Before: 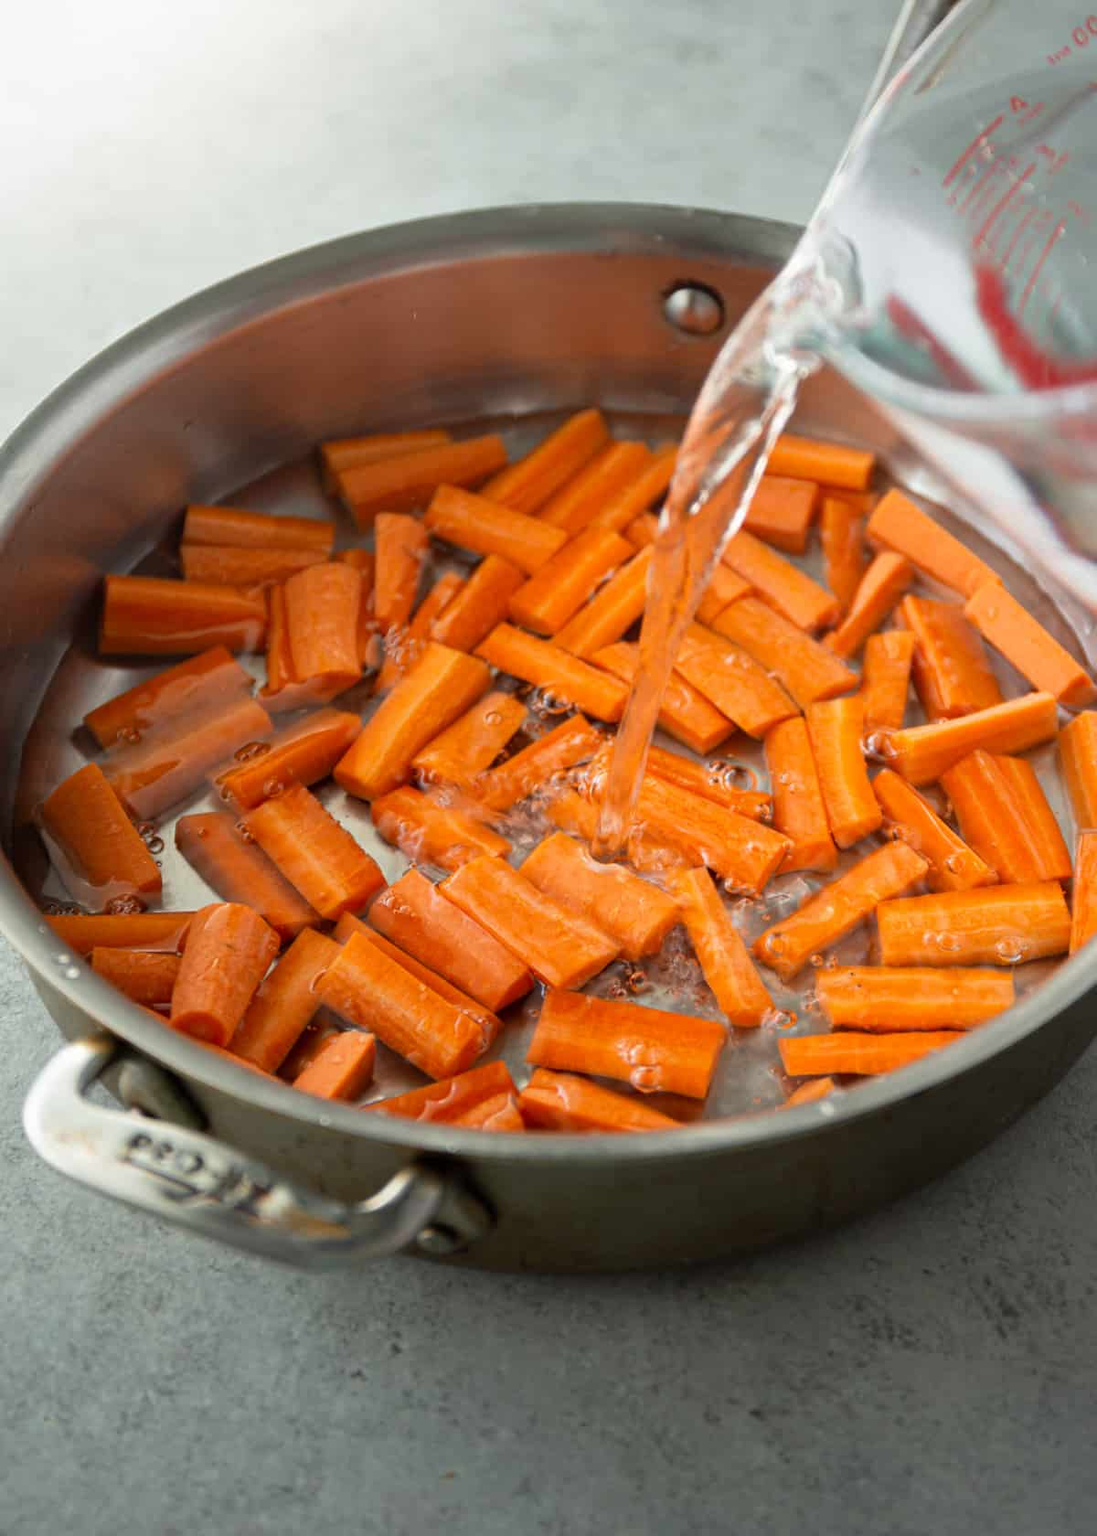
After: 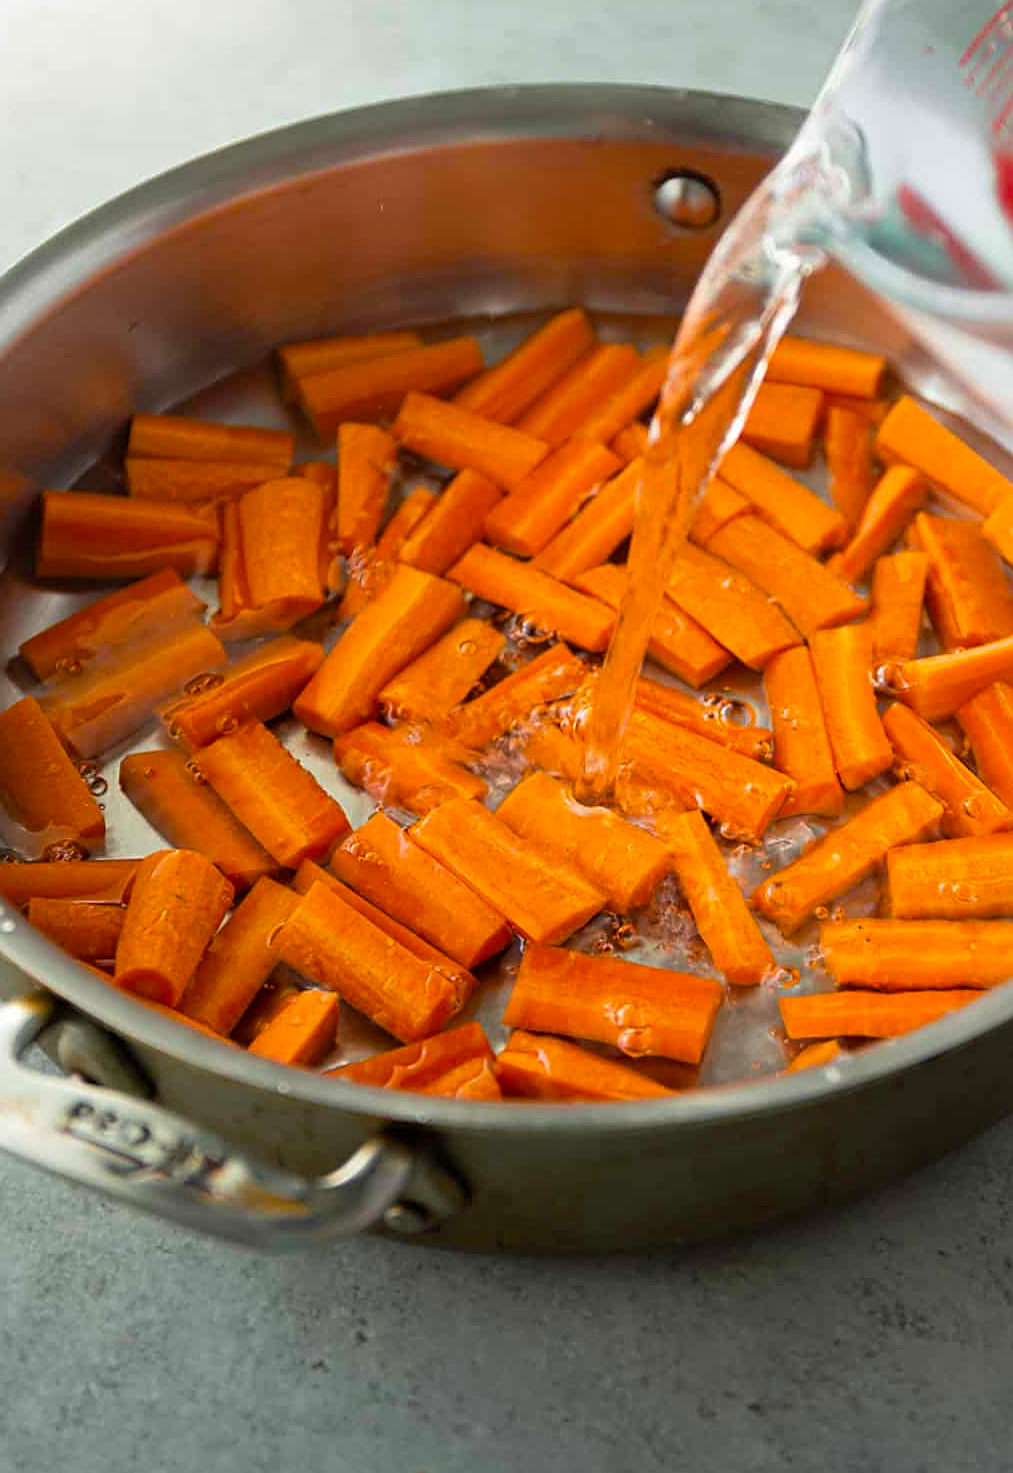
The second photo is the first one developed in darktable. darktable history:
crop: left 6.028%, top 8.232%, right 9.526%, bottom 4.067%
sharpen: on, module defaults
color balance rgb: linear chroma grading › shadows -8.239%, linear chroma grading › global chroma 9.765%, perceptual saturation grading › global saturation 31.142%
